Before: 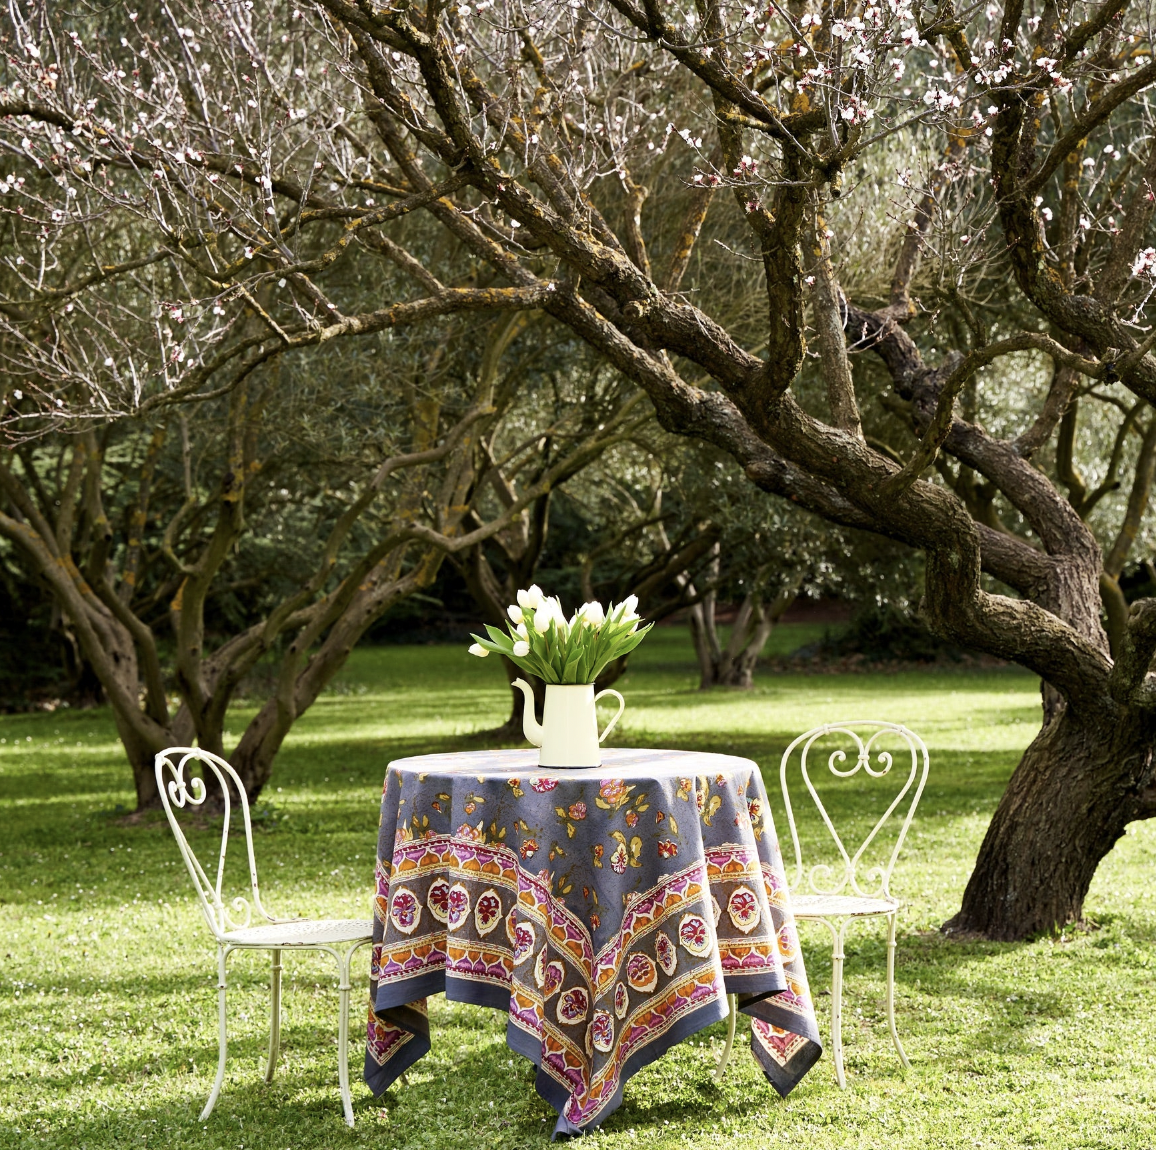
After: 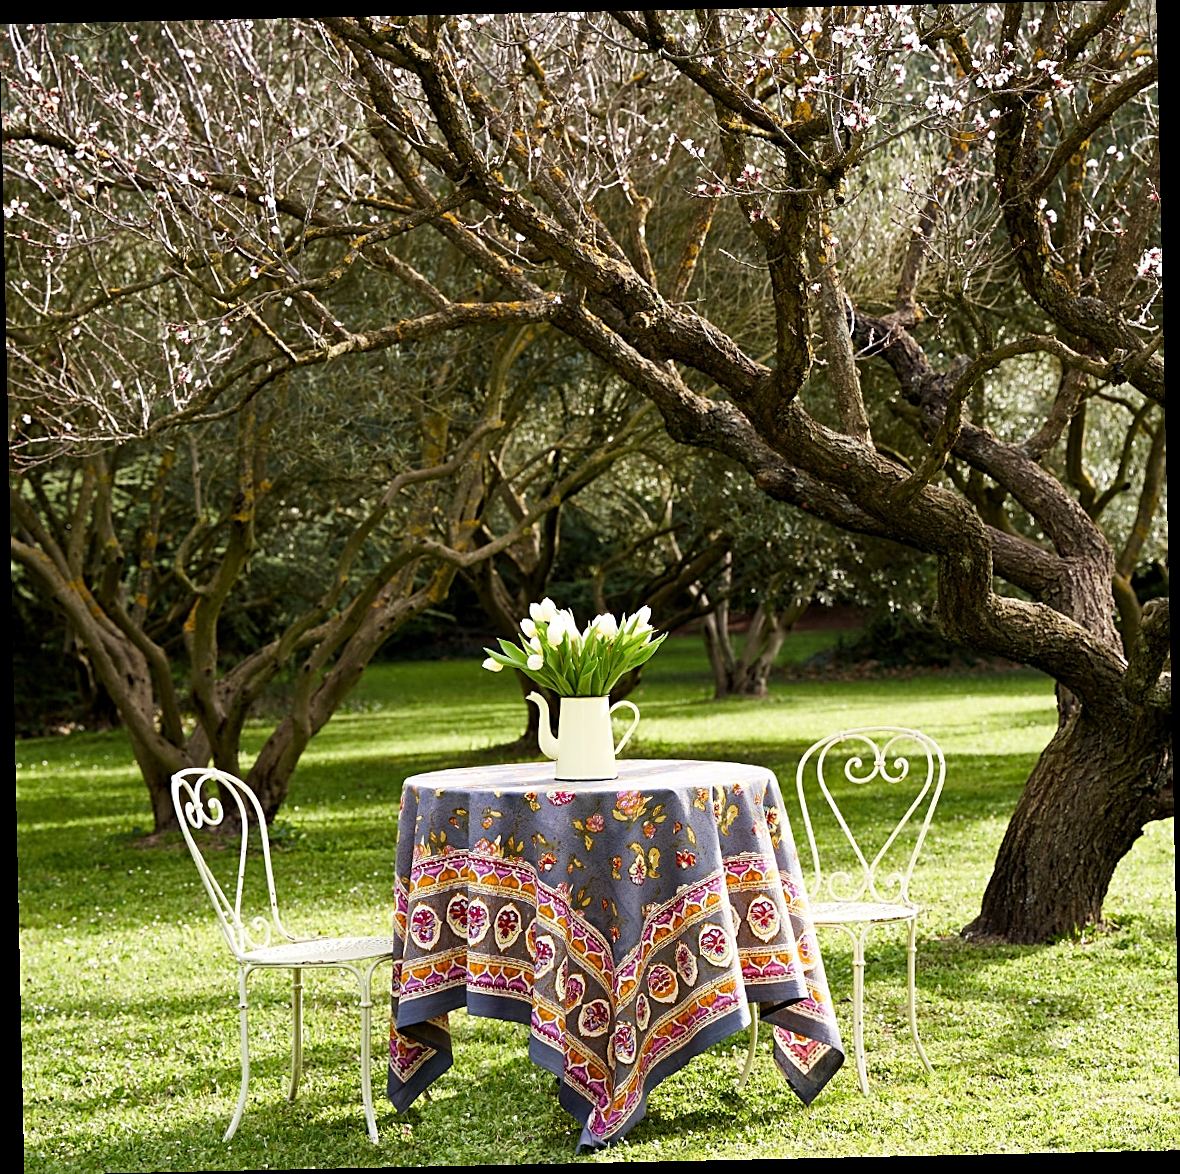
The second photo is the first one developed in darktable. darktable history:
sharpen: on, module defaults
rotate and perspective: rotation -1.24°, automatic cropping off
